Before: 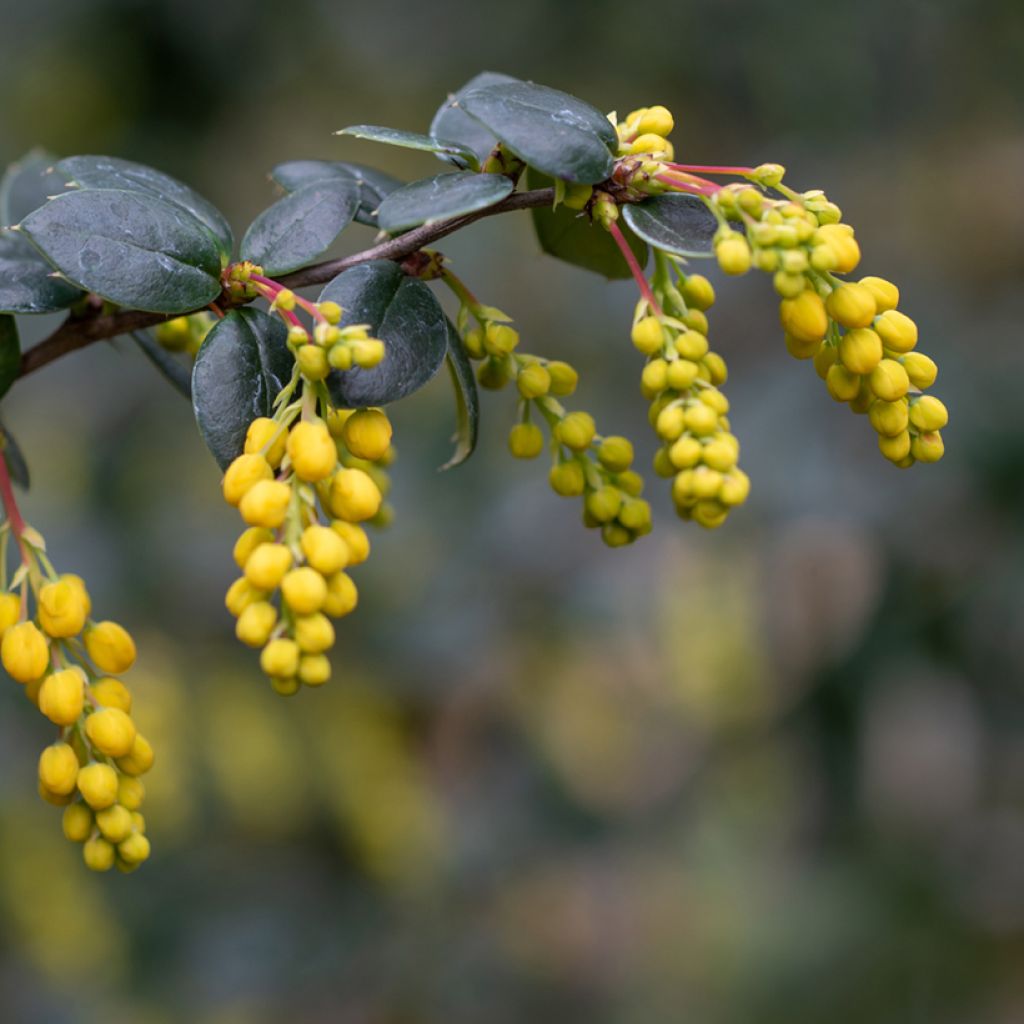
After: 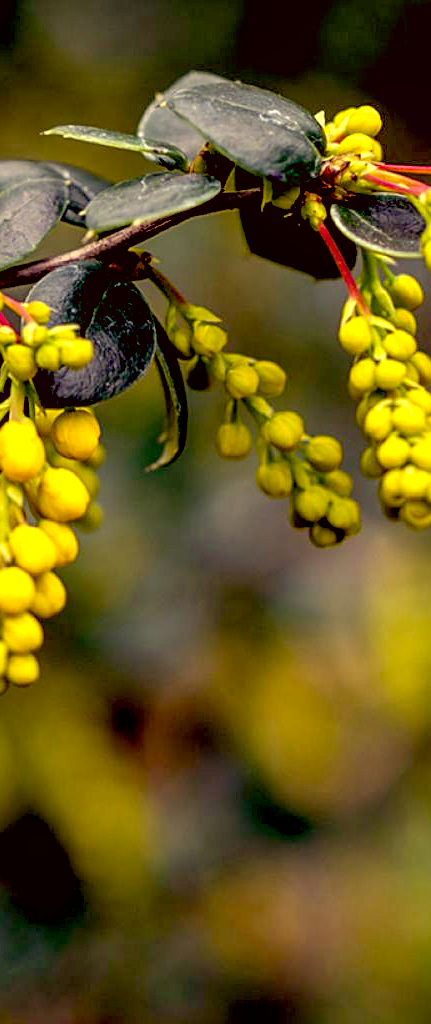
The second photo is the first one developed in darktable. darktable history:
color correction: highlights a* -0.482, highlights b* 40, shadows a* 9.8, shadows b* -0.161
sharpen: on, module defaults
local contrast: detail 130%
color balance rgb: perceptual saturation grading › global saturation 20%, perceptual saturation grading › highlights -25%, perceptual saturation grading › shadows 25%
crop: left 28.583%, right 29.231%
exposure: black level correction 0.04, exposure 0.5 EV, compensate highlight preservation false
